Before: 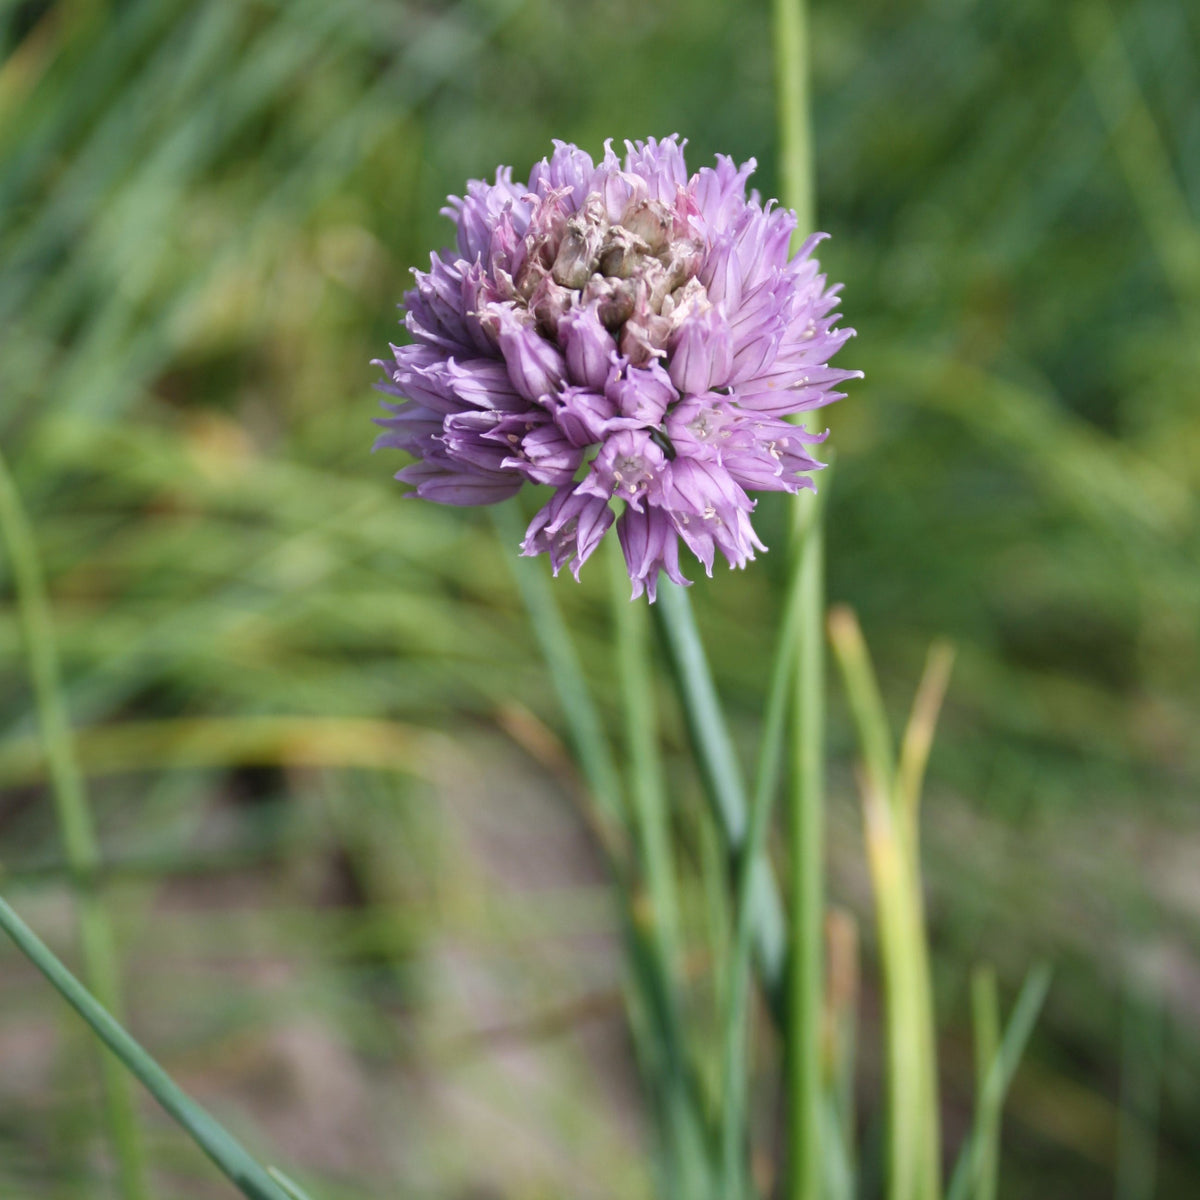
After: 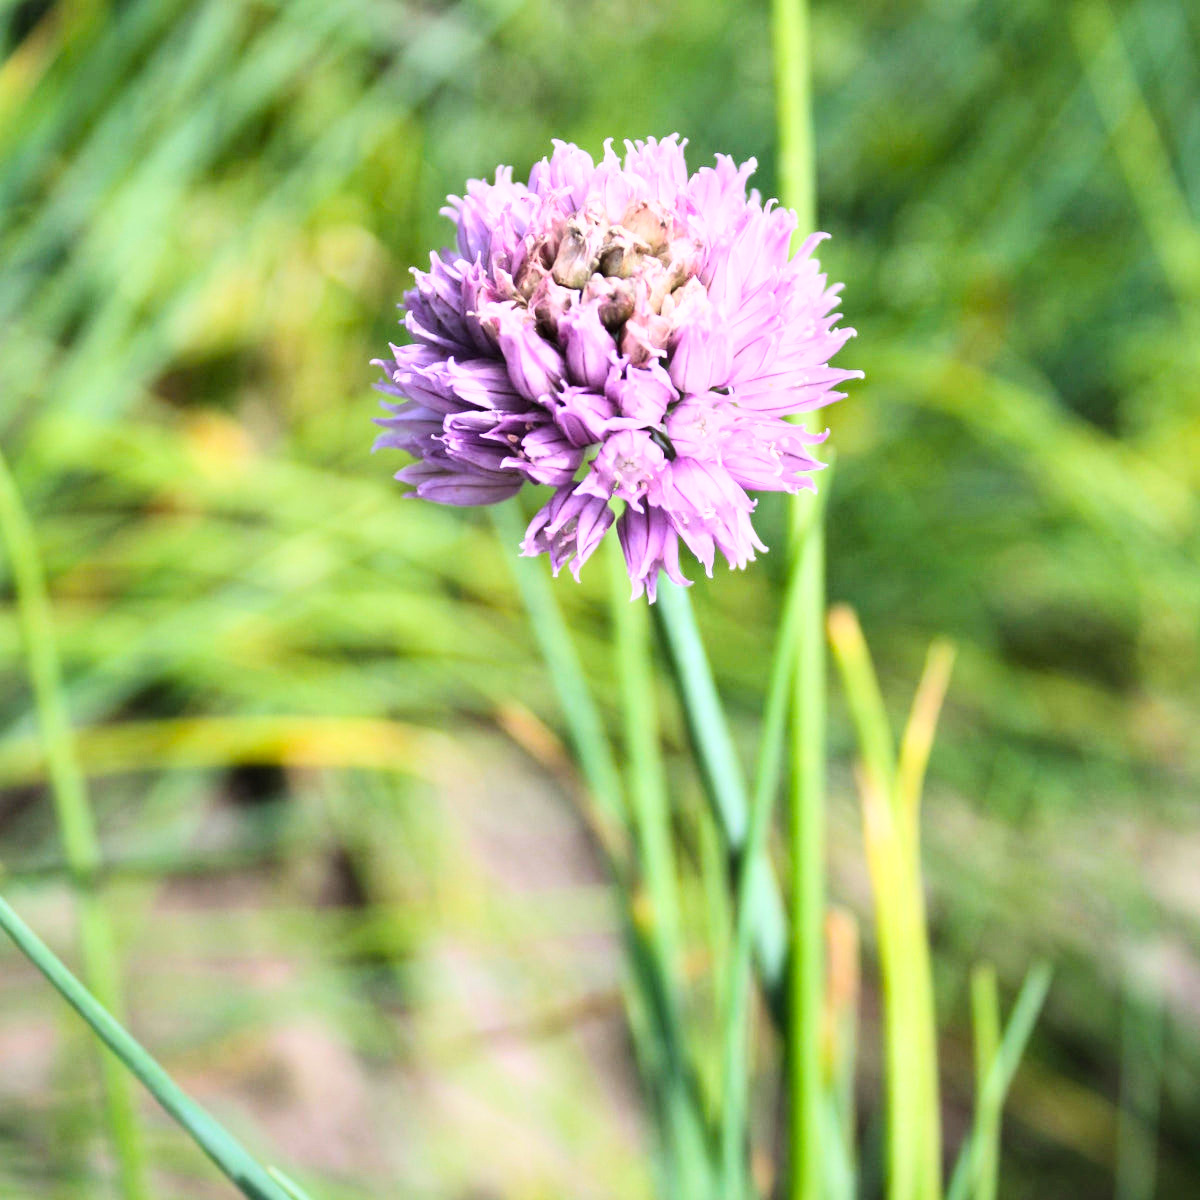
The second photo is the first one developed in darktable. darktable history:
color balance rgb: perceptual saturation grading › global saturation 19.846%, global vibrance 8.525%
base curve: curves: ch0 [(0, 0) (0.007, 0.004) (0.027, 0.03) (0.046, 0.07) (0.207, 0.54) (0.442, 0.872) (0.673, 0.972) (1, 1)]
